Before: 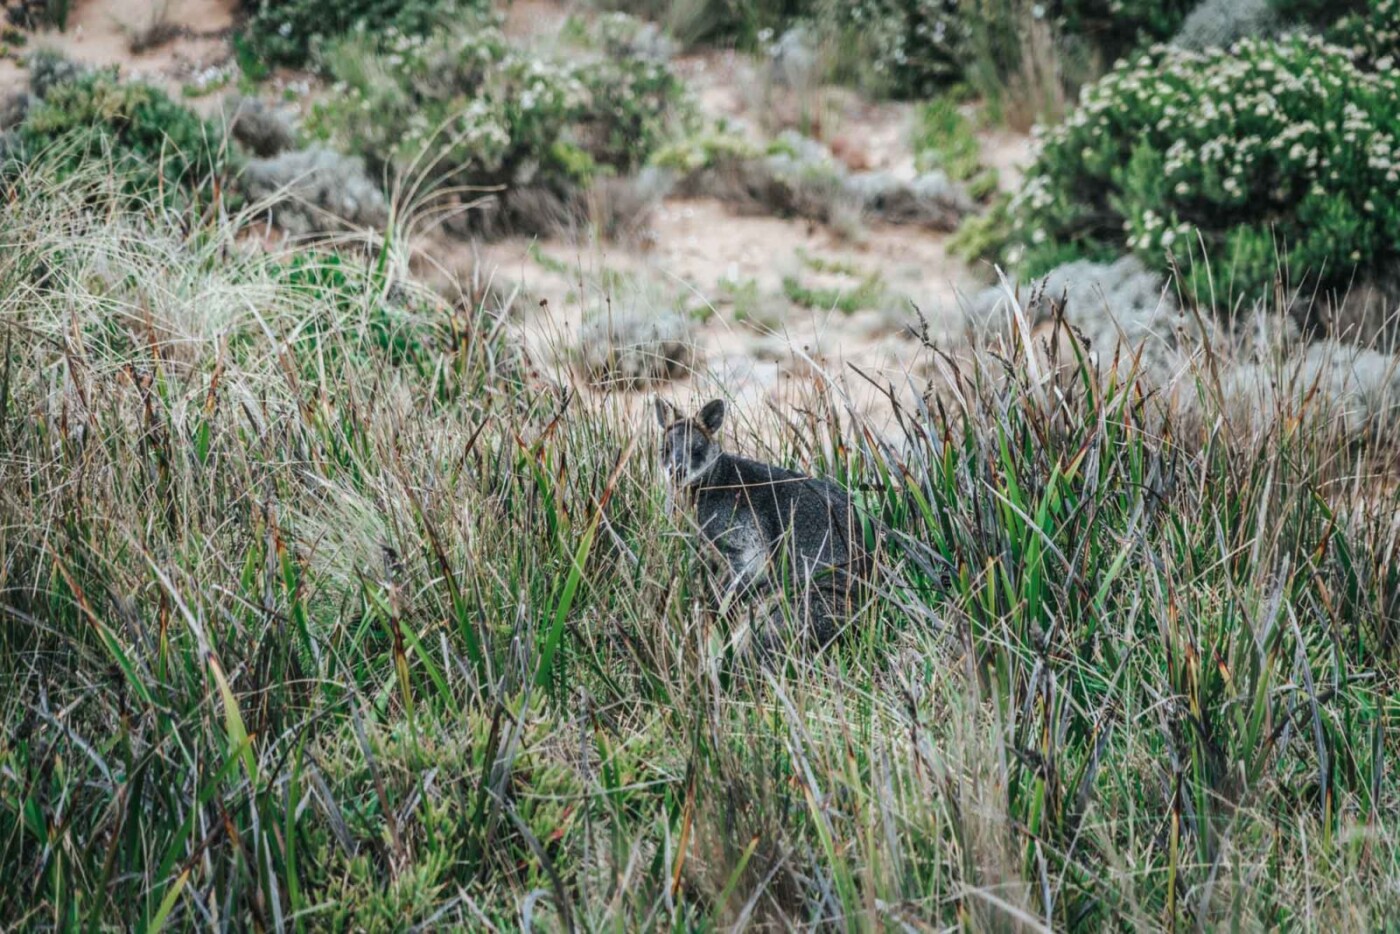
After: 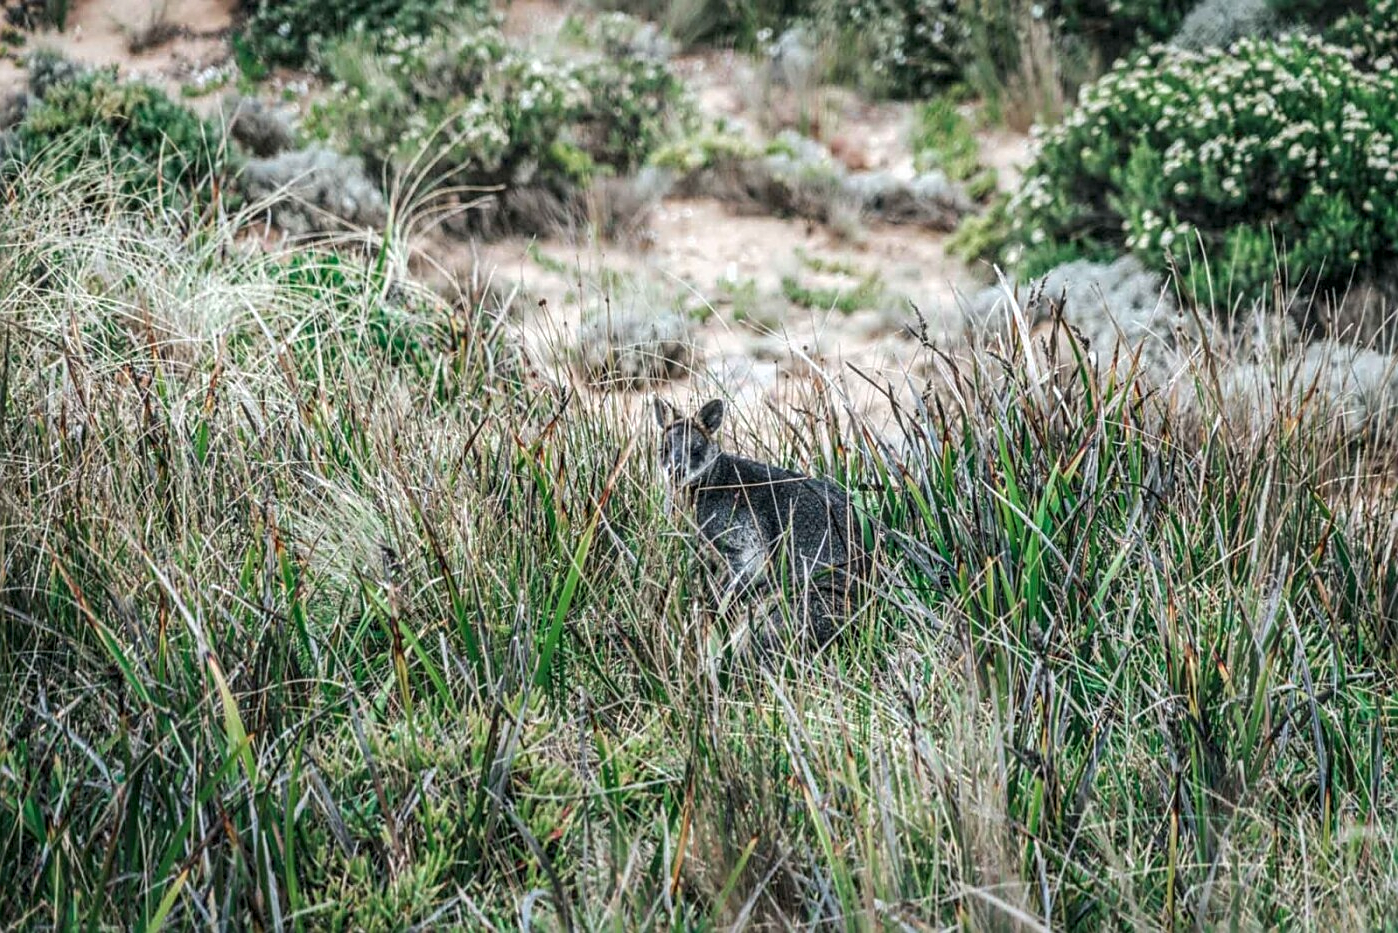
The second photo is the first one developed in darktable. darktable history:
sharpen: on, module defaults
exposure: exposure 0.173 EV, compensate highlight preservation false
crop and rotate: left 0.125%, bottom 0.01%
local contrast: on, module defaults
